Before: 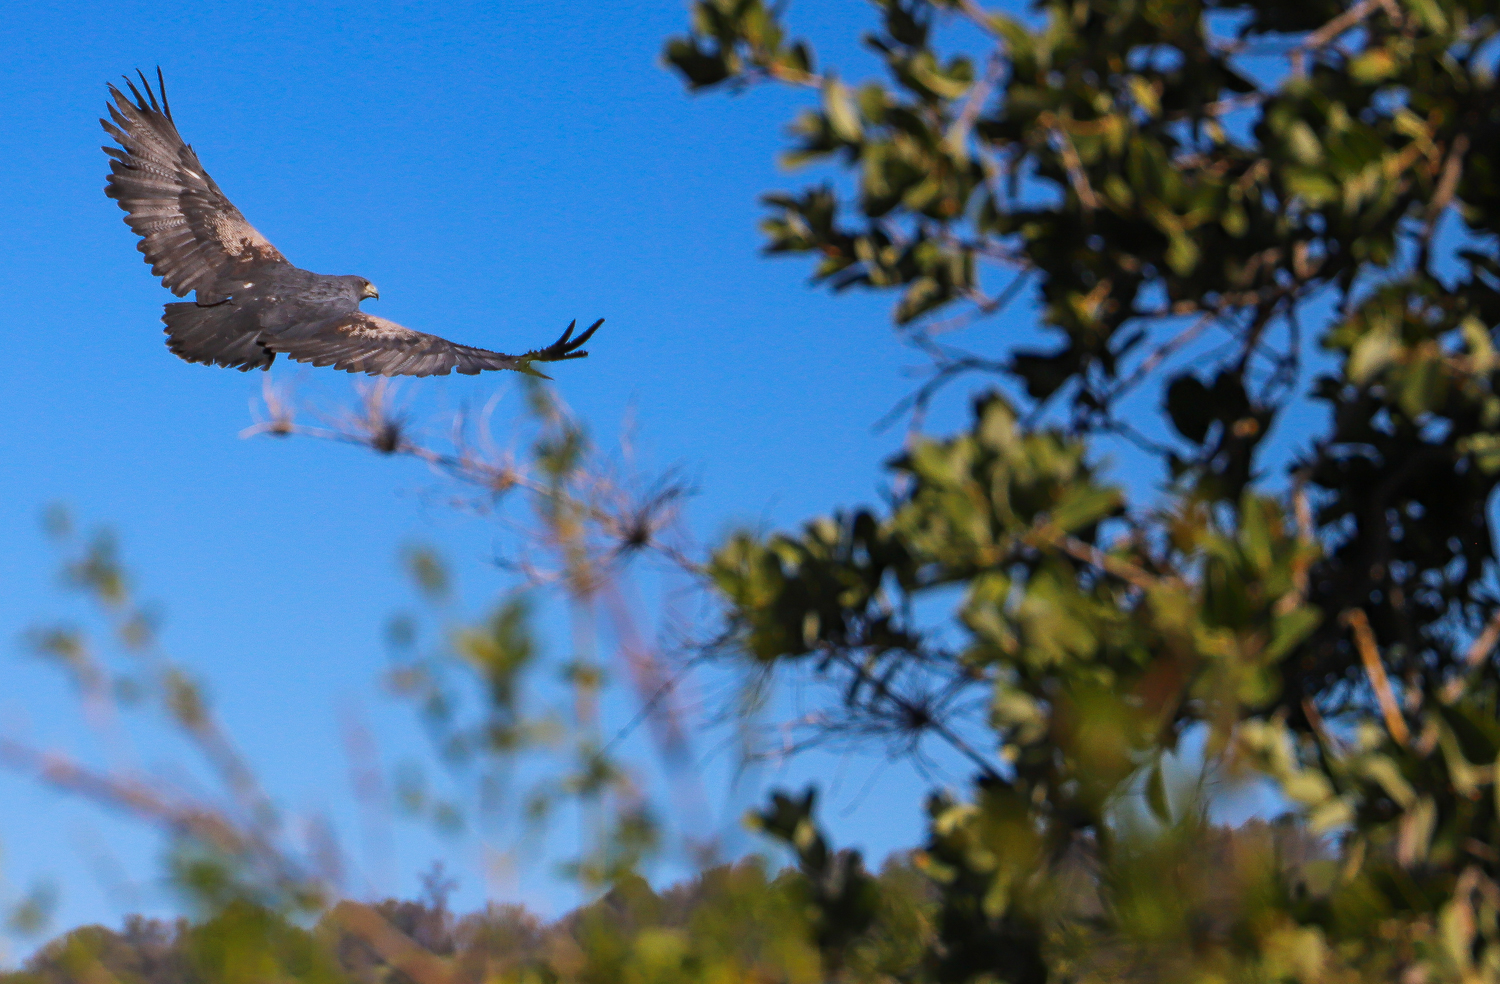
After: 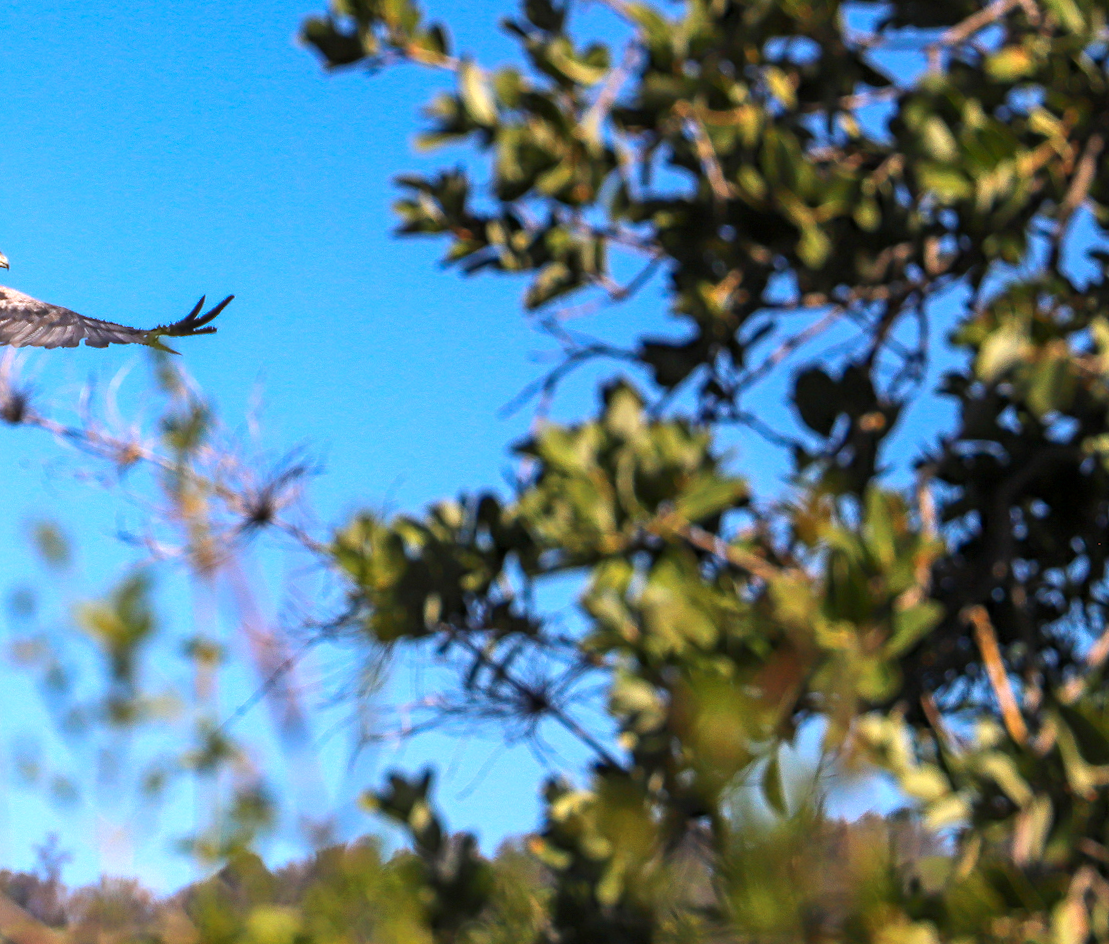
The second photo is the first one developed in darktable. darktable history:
crop and rotate: left 24.6%
local contrast: on, module defaults
exposure: black level correction 0, exposure 0.9 EV, compensate highlight preservation false
rotate and perspective: rotation 1.57°, crop left 0.018, crop right 0.982, crop top 0.039, crop bottom 0.961
